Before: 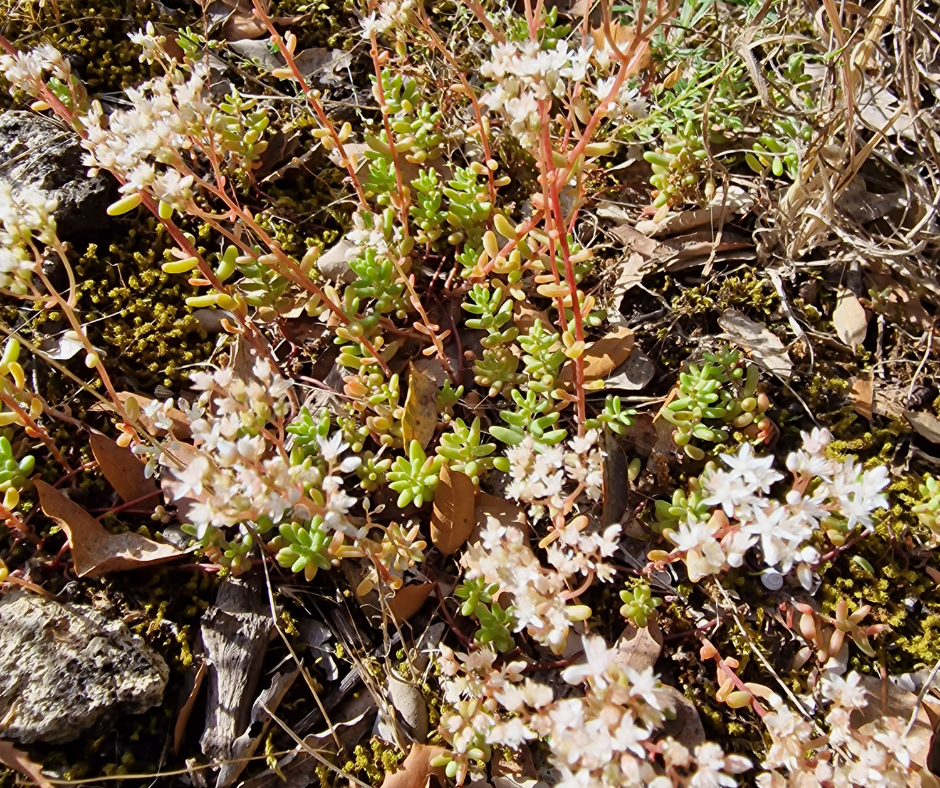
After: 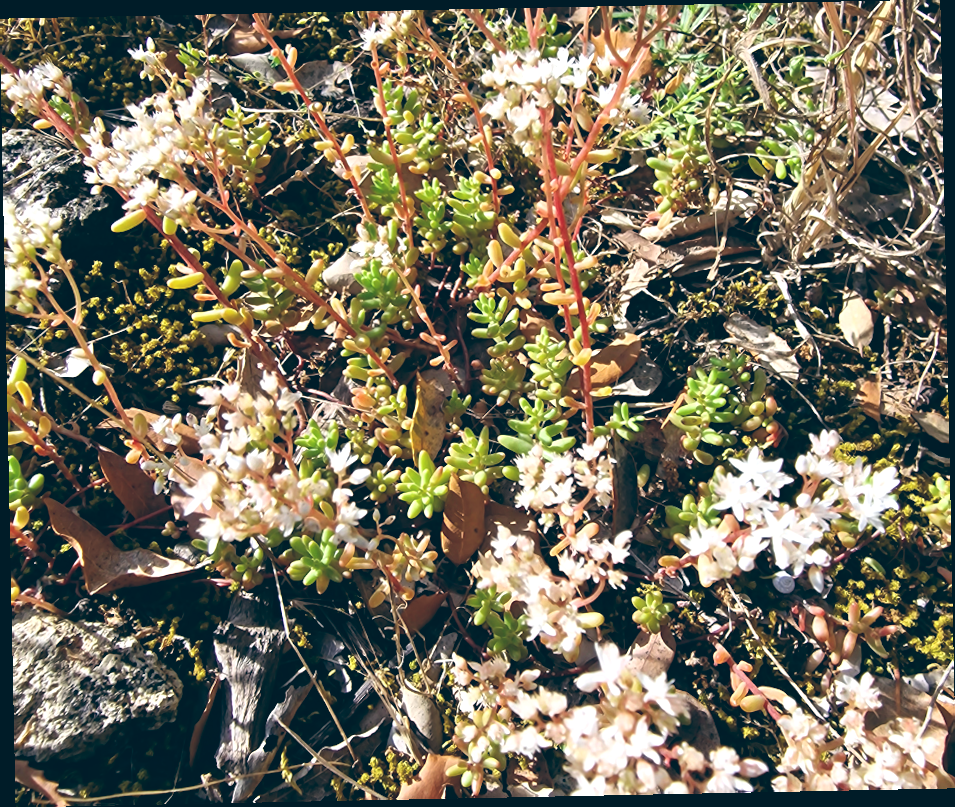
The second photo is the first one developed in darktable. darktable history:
rotate and perspective: rotation -1.17°, automatic cropping off
color balance: lift [1.016, 0.983, 1, 1.017], gamma [0.958, 1, 1, 1], gain [0.981, 1.007, 0.993, 1.002], input saturation 118.26%, contrast 13.43%, contrast fulcrum 21.62%, output saturation 82.76%
exposure: black level correction 0.002, exposure 0.15 EV, compensate highlight preservation false
